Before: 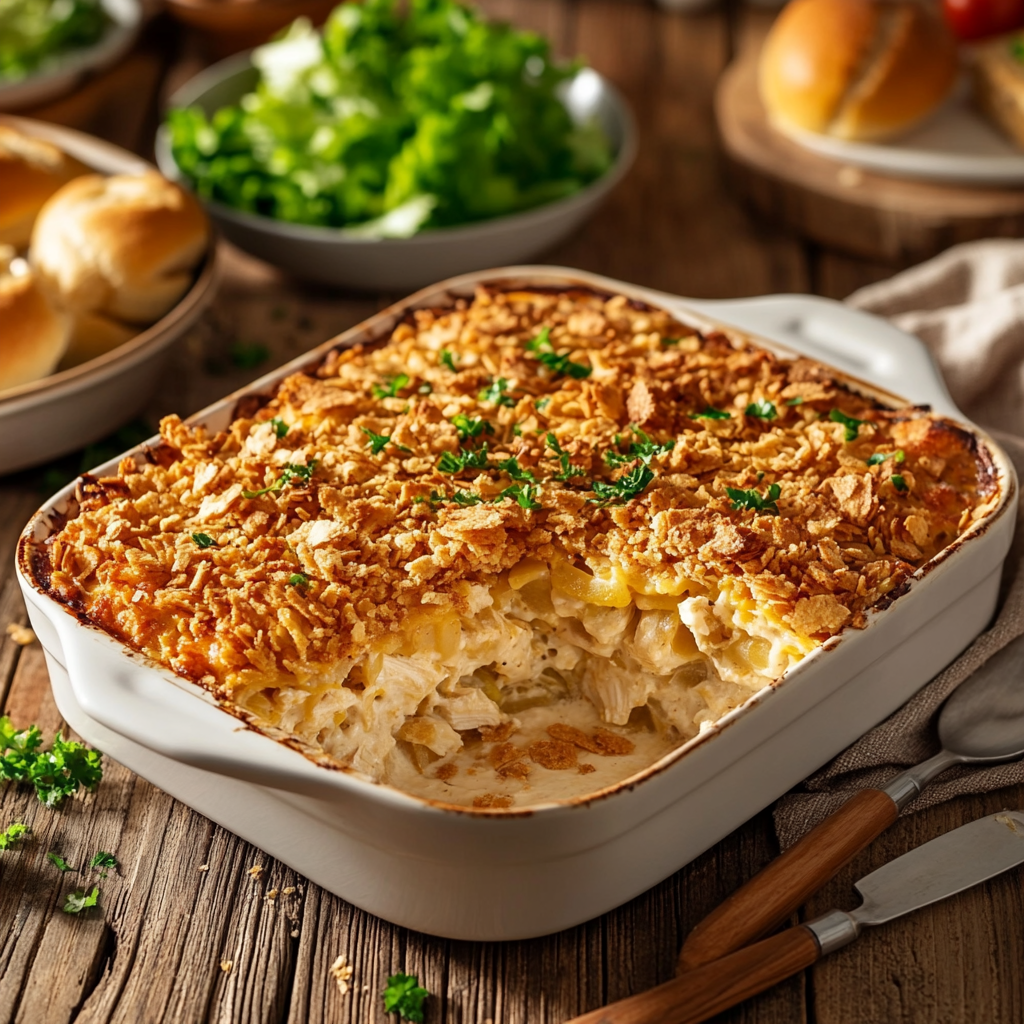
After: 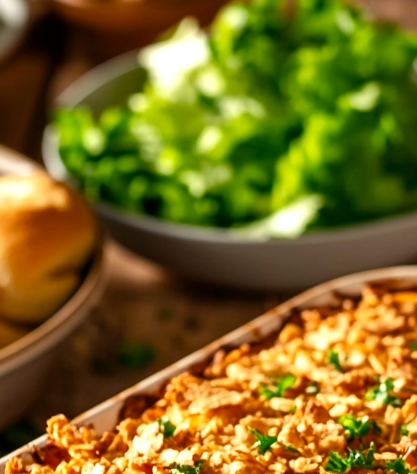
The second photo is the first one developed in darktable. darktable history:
color balance rgb: perceptual saturation grading › global saturation 1.765%, perceptual saturation grading › highlights -1.43%, perceptual saturation grading › mid-tones 4.437%, perceptual saturation grading › shadows 8.211%, perceptual brilliance grading › global brilliance 1.27%, perceptual brilliance grading › highlights -3.876%, saturation formula JzAzBz (2021)
crop and rotate: left 11.098%, top 0.051%, right 48.088%, bottom 53.576%
exposure: black level correction 0.001, exposure 0.498 EV, compensate highlight preservation false
